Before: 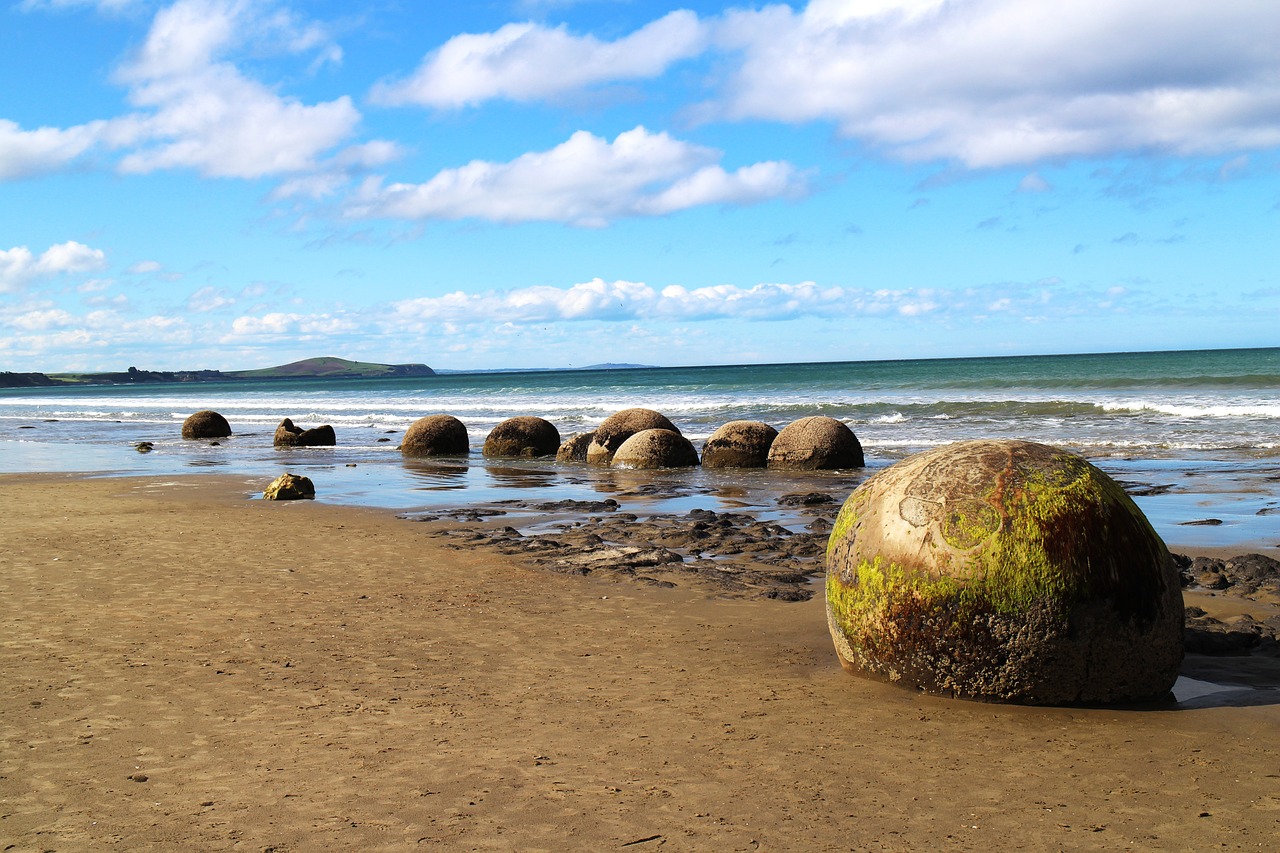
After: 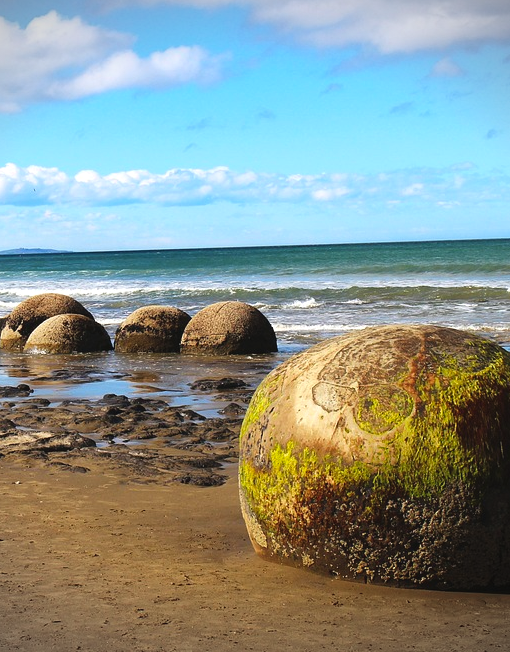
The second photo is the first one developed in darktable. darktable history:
exposure: black level correction -0.005, exposure 0.056 EV, compensate exposure bias true, compensate highlight preservation false
contrast equalizer: octaves 7, y [[0.5, 0.502, 0.506, 0.511, 0.52, 0.537], [0.5 ×6], [0.505, 0.509, 0.518, 0.534, 0.553, 0.561], [0 ×6], [0 ×6]], mix 0.165
vignetting: fall-off start 97.12%, width/height ratio 1.183, unbound false
contrast brightness saturation: contrast 0.036, saturation 0.155
crop: left 45.933%, top 13.538%, right 14.217%, bottom 9.922%
